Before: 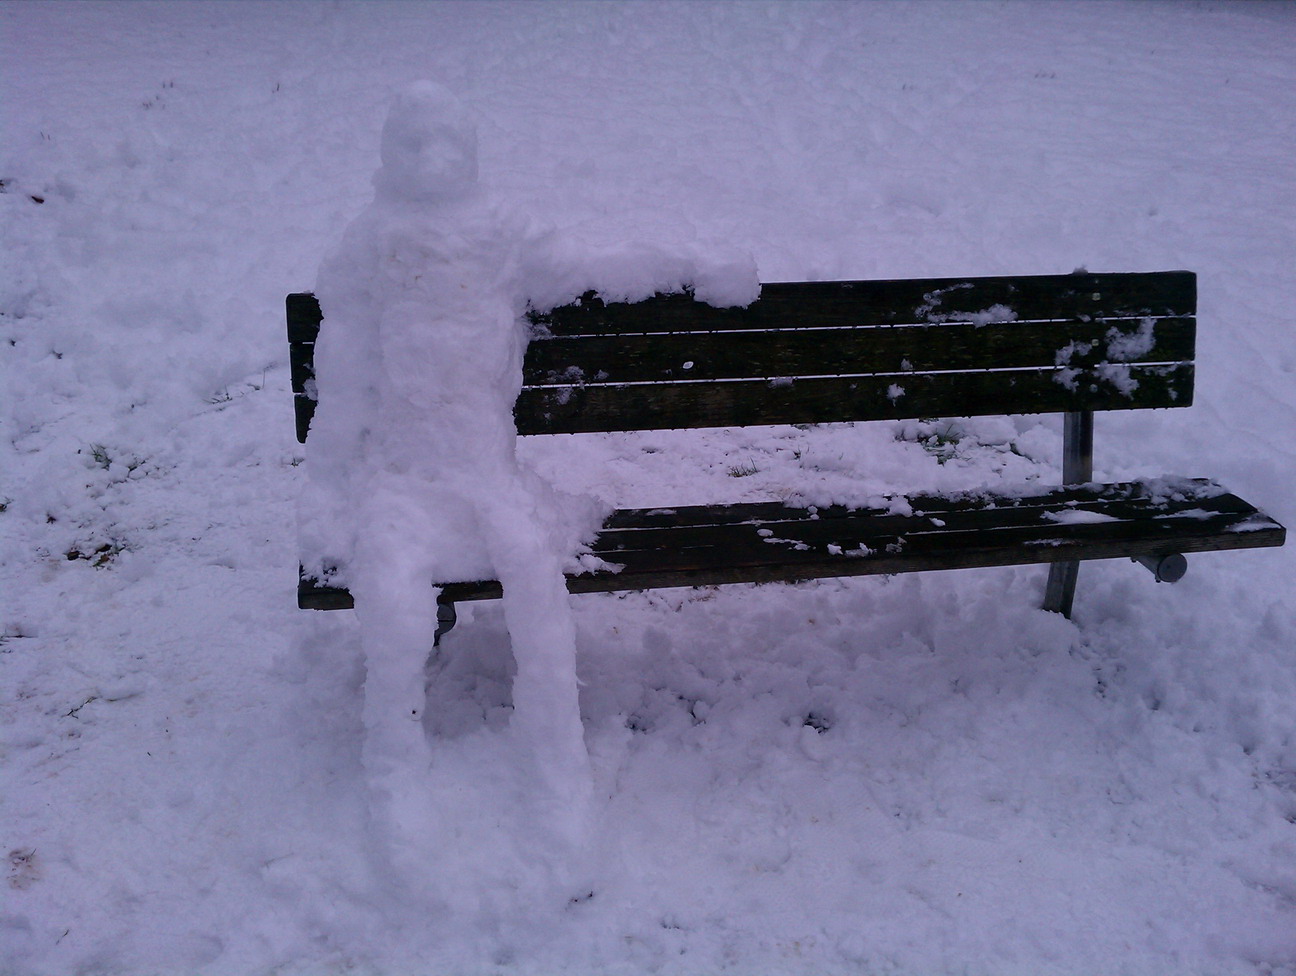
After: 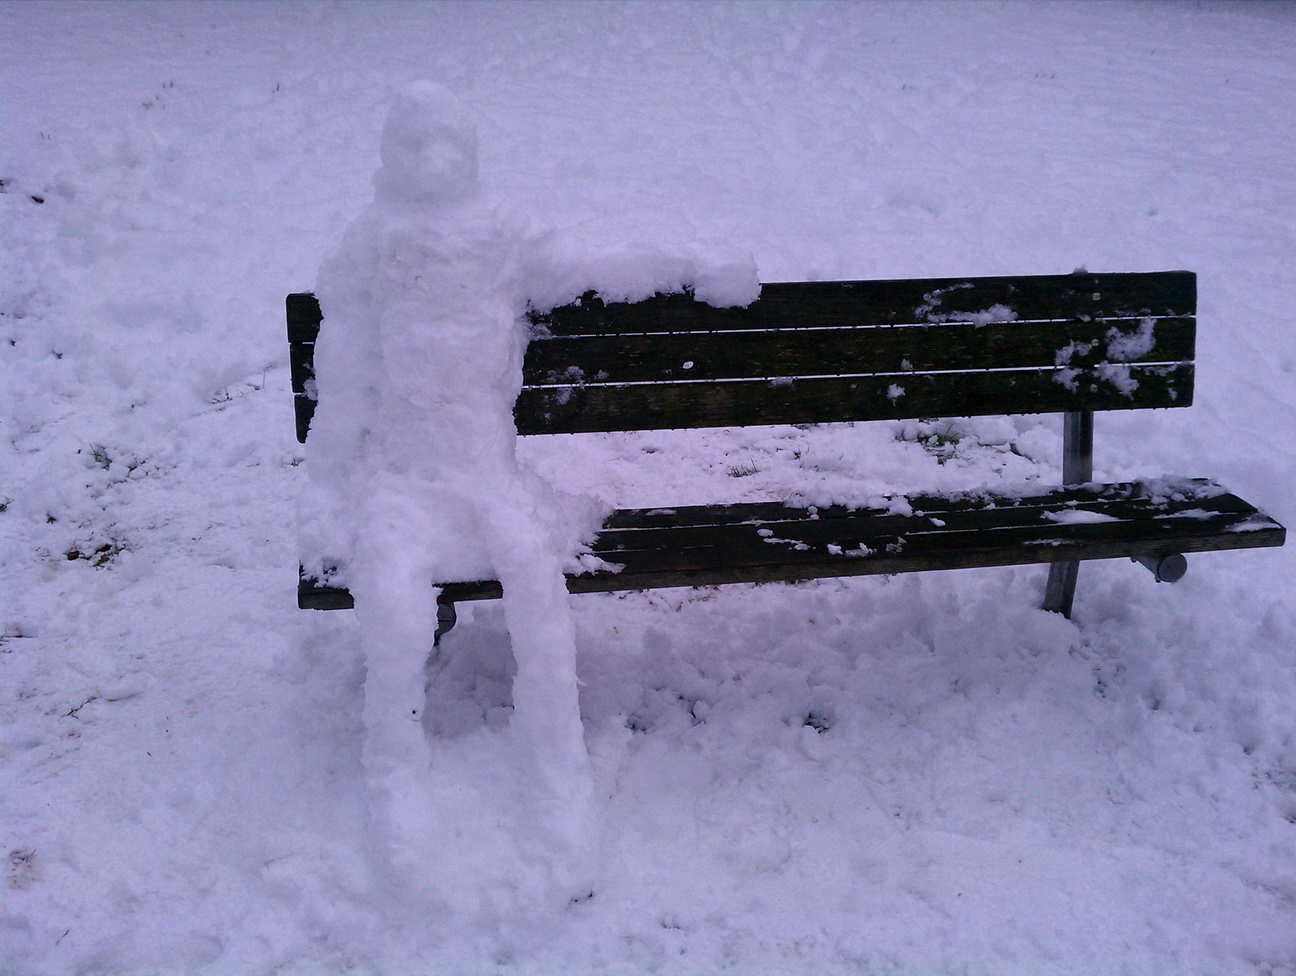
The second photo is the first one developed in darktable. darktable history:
white balance: red 1, blue 1
exposure: exposure 0.4 EV, compensate highlight preservation false
